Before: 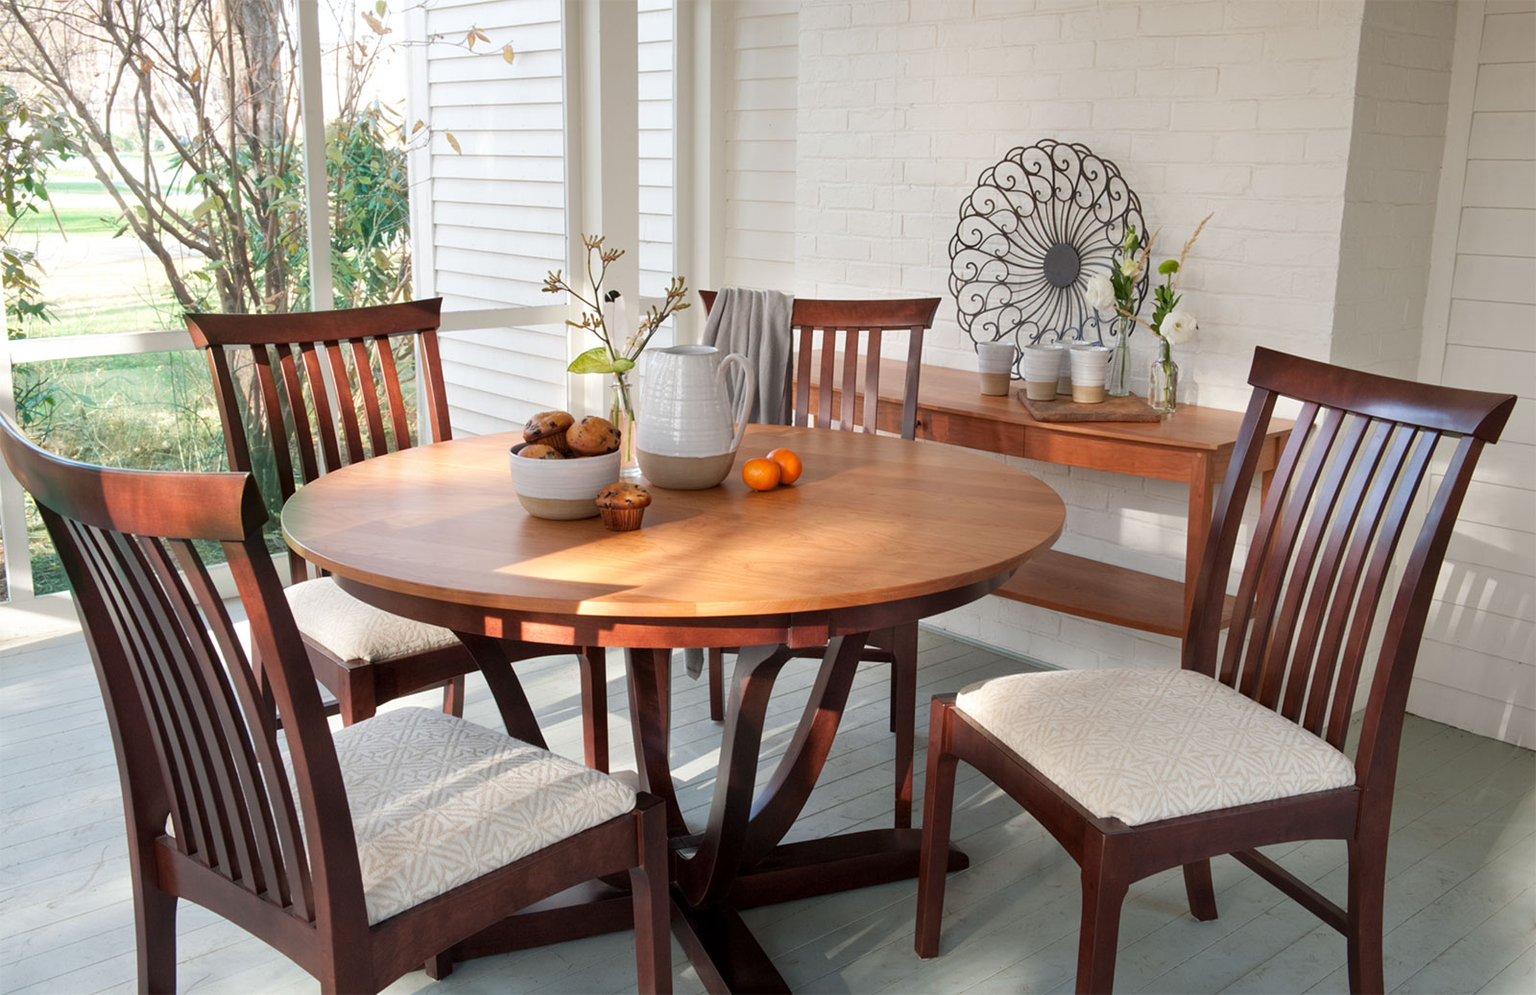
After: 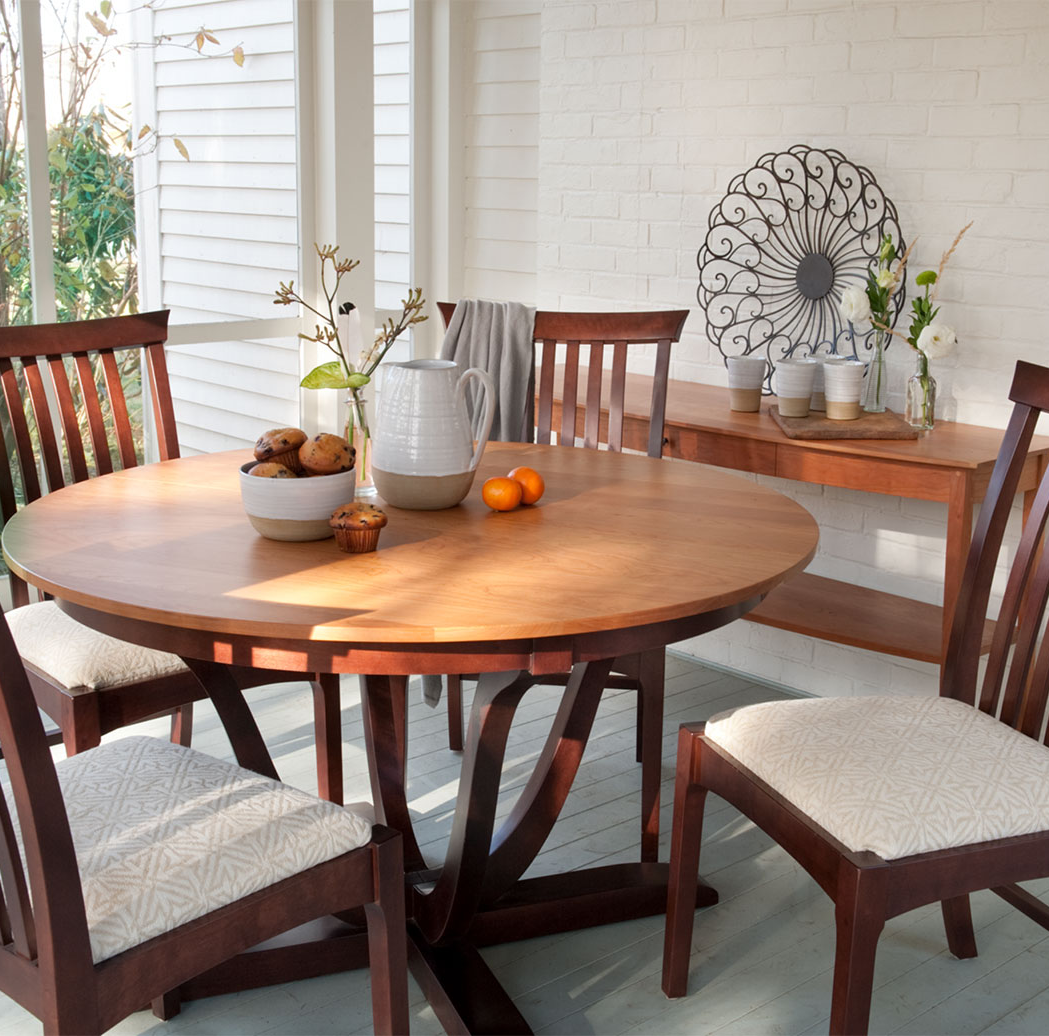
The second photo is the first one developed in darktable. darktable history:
crop and rotate: left 18.22%, right 16.181%
